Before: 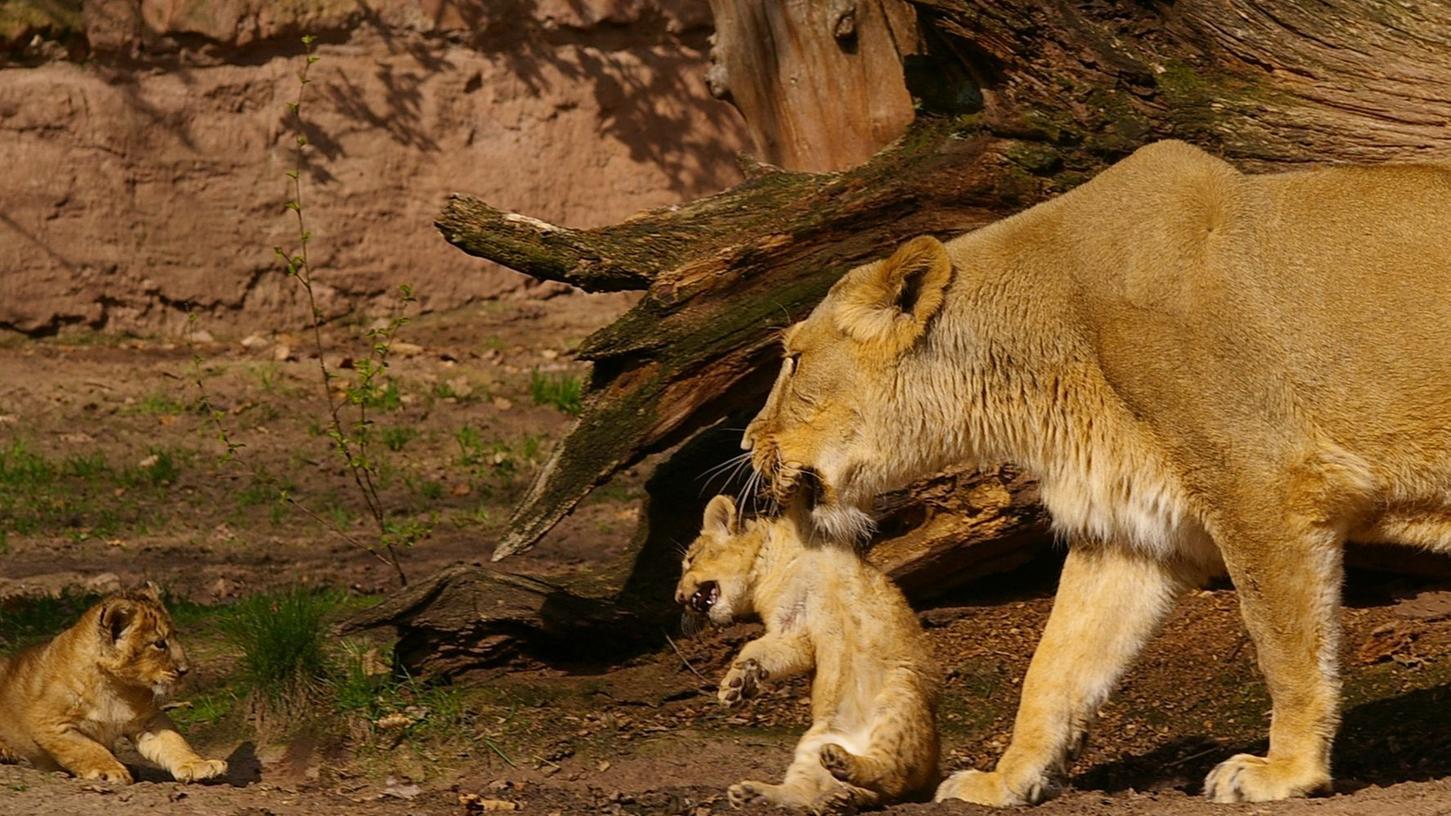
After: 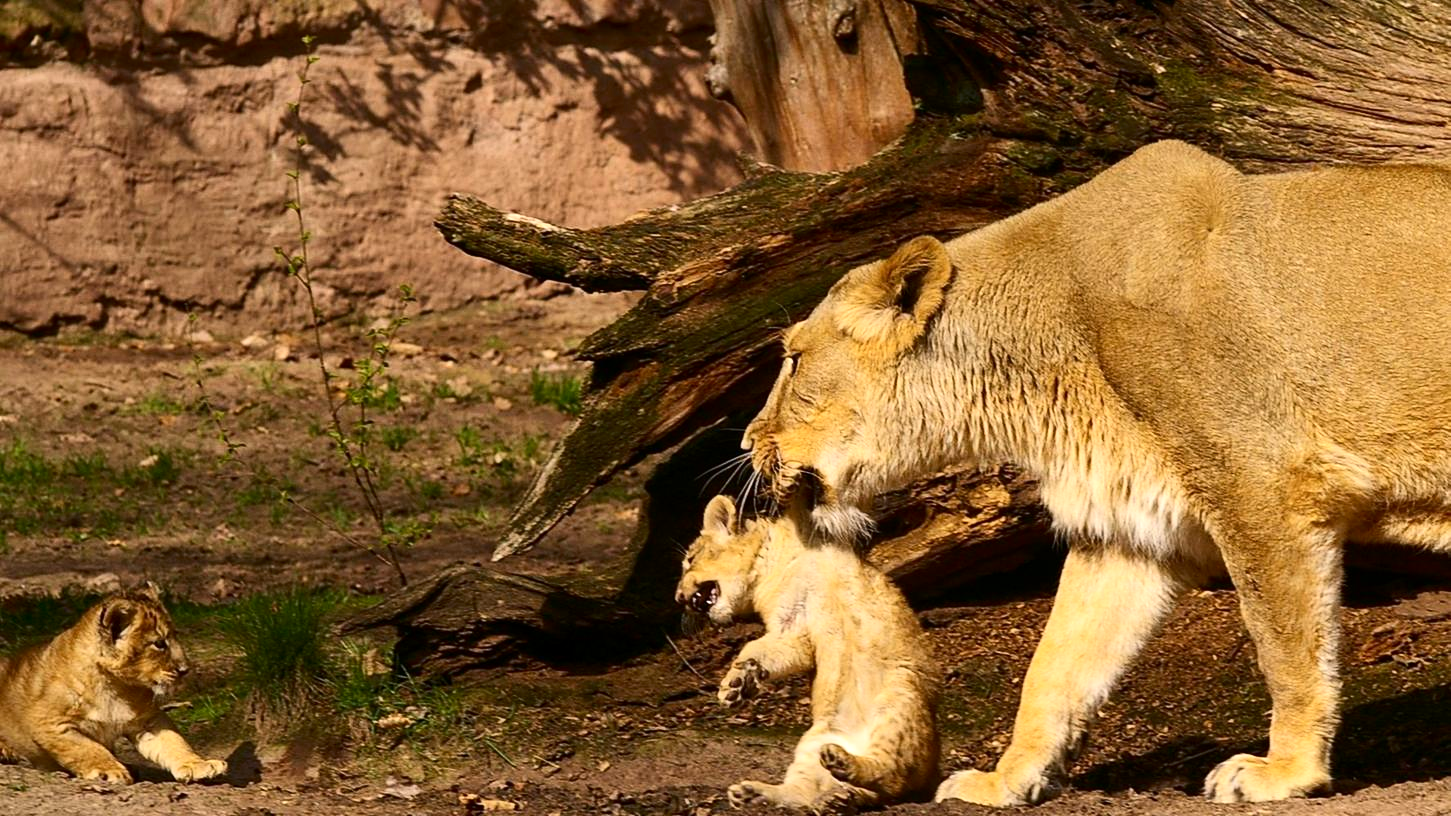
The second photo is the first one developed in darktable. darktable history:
contrast brightness saturation: contrast 0.216
exposure: black level correction 0.001, exposure 0.499 EV, compensate exposure bias true, compensate highlight preservation false
